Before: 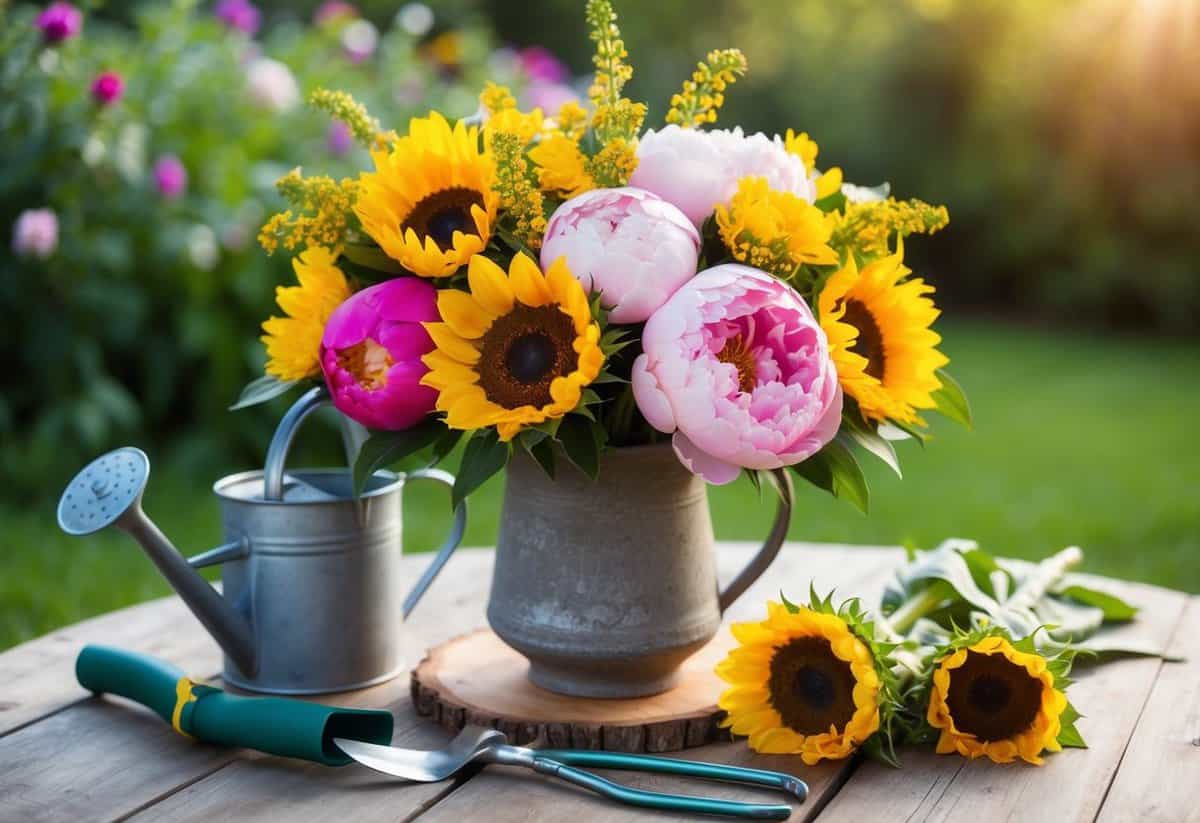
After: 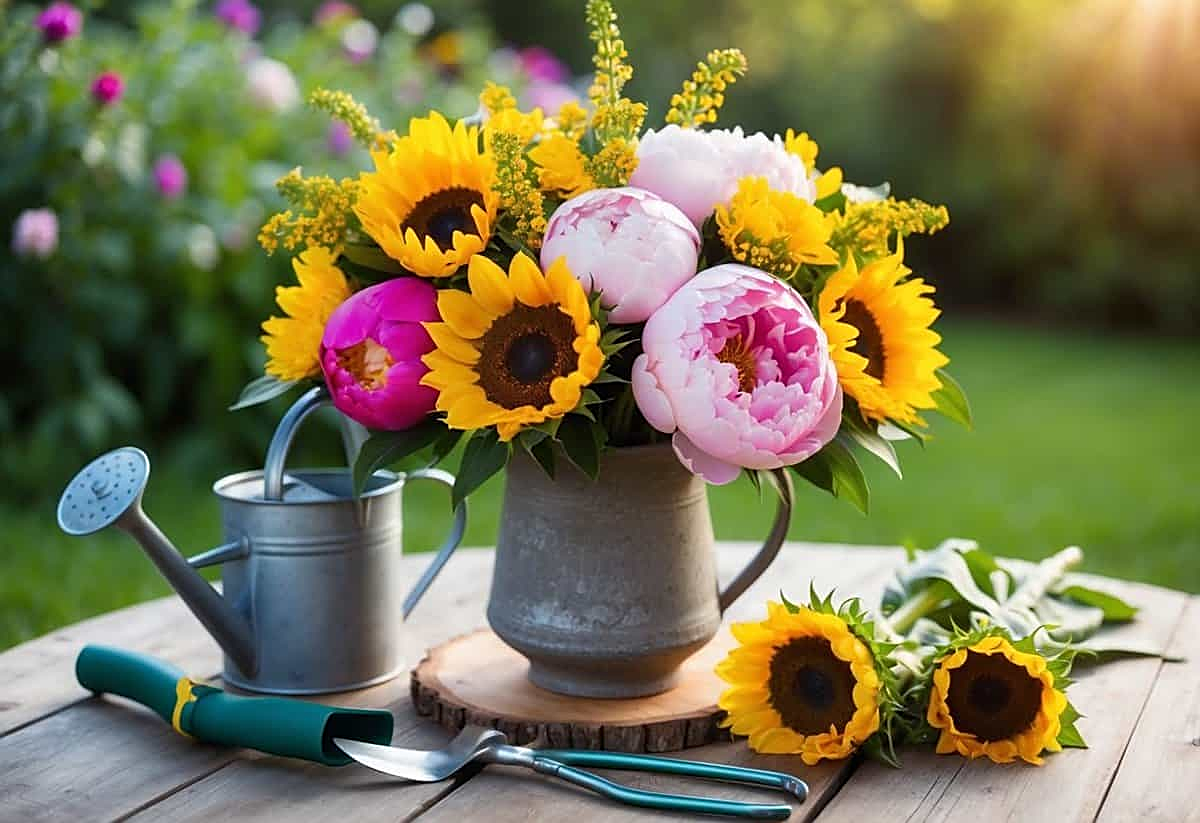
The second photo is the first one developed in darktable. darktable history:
sharpen: amount 0.583
